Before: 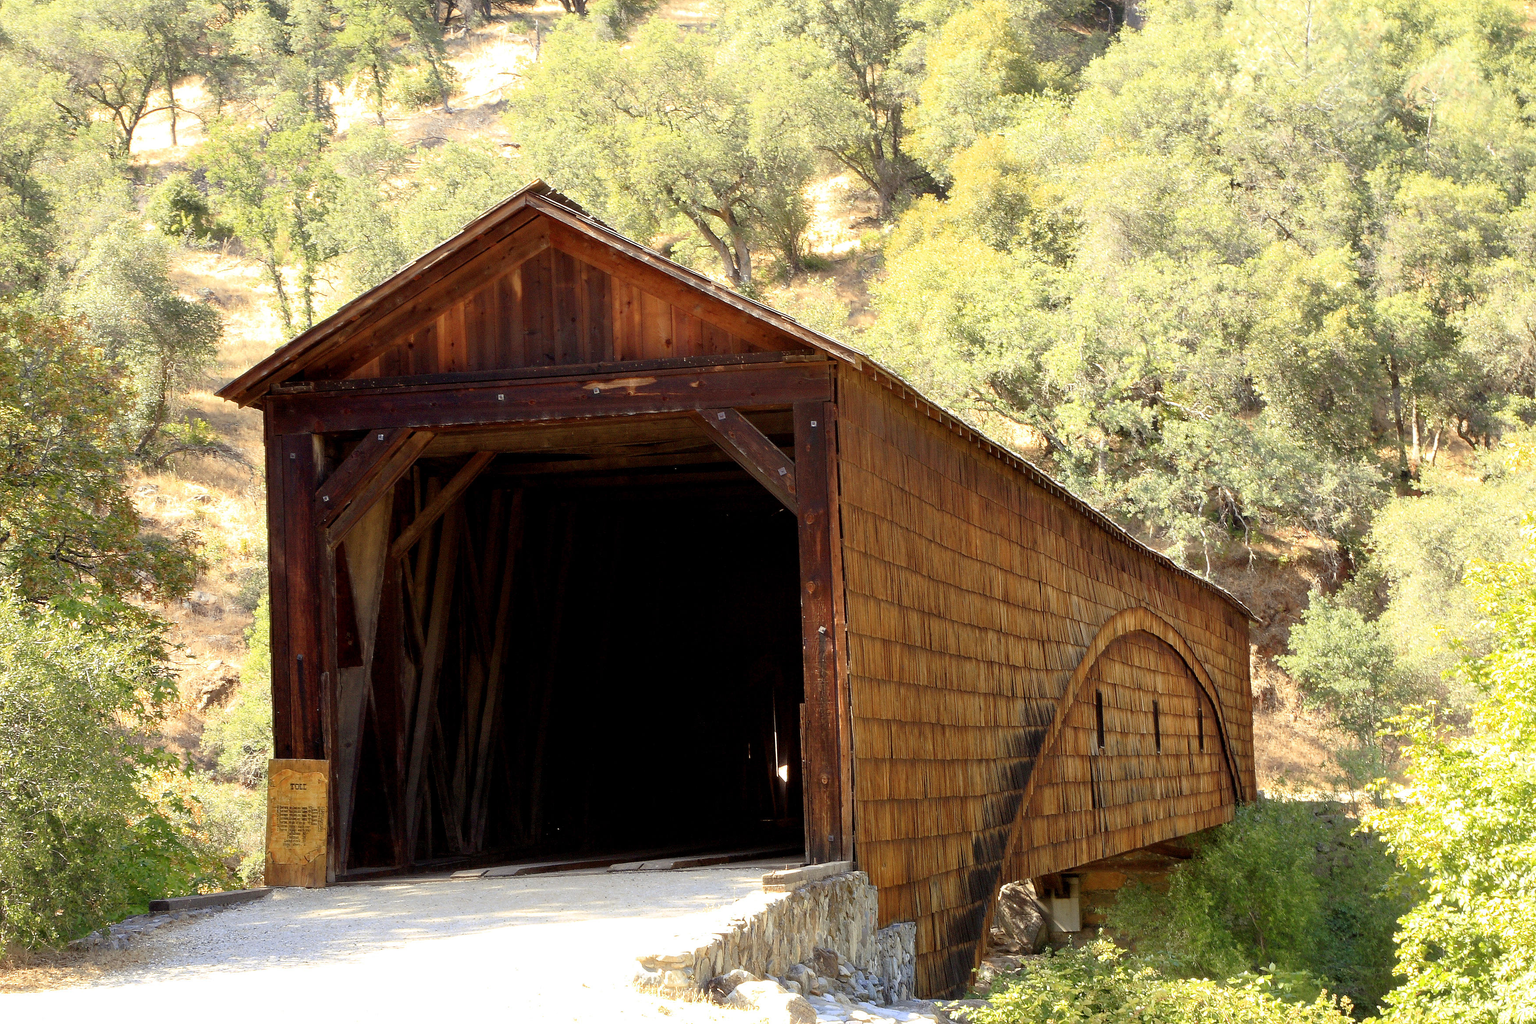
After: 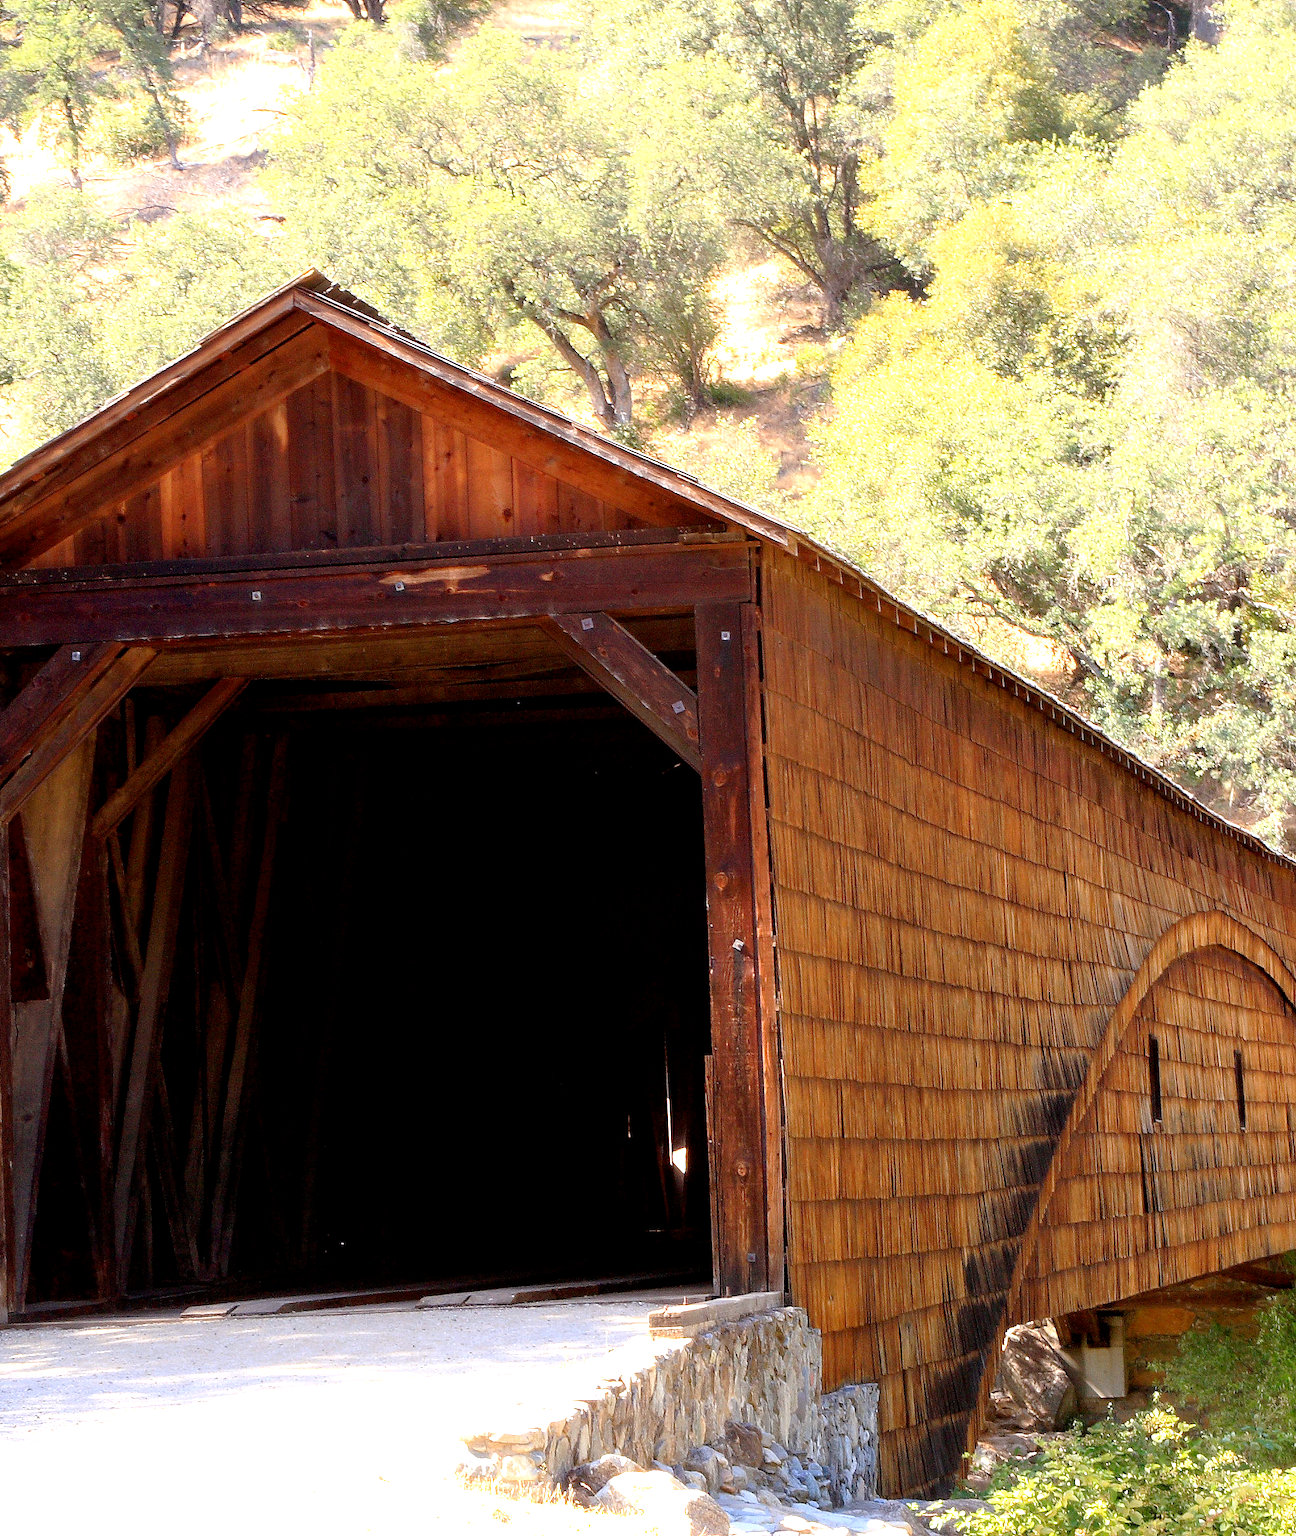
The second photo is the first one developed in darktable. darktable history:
exposure: exposure 0.258 EV, compensate highlight preservation false
crop: left 21.496%, right 22.254%
white balance: red 1.004, blue 1.096
